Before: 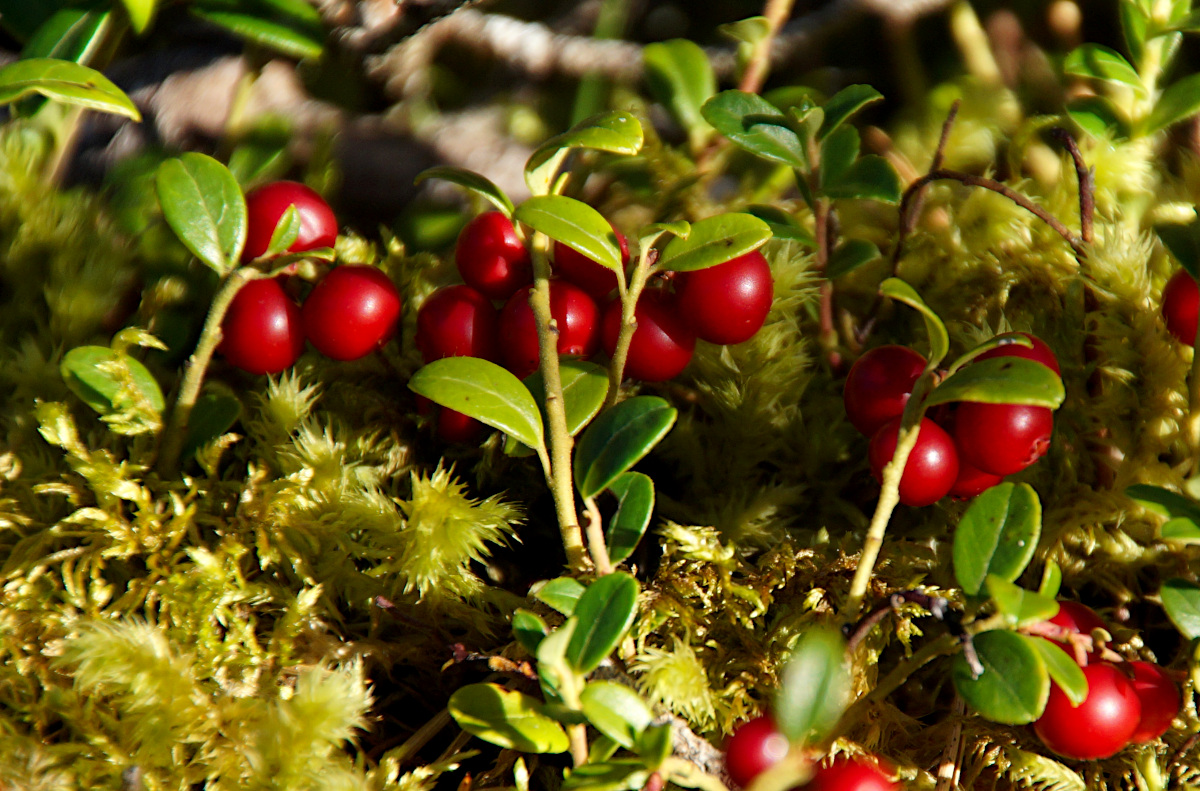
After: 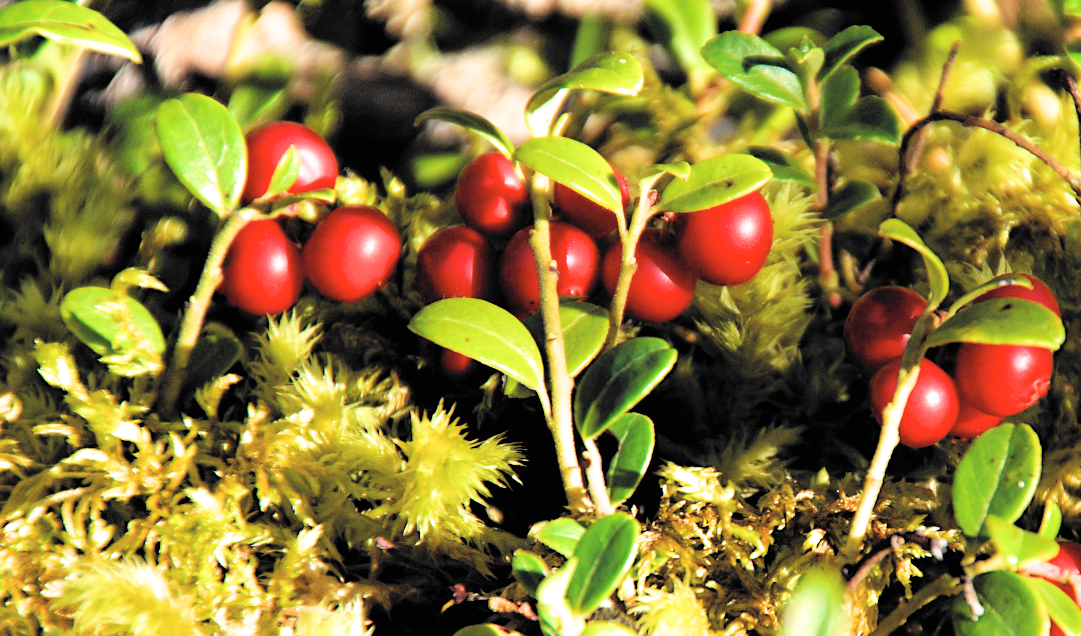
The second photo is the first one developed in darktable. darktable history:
crop: top 7.546%, right 9.87%, bottom 11.975%
contrast brightness saturation: brightness 0.154
exposure: black level correction 0, exposure 1.098 EV, compensate highlight preservation false
filmic rgb: black relative exposure -5.04 EV, white relative exposure 3.49 EV, threshold 3.06 EV, hardness 3.16, contrast 1.197, highlights saturation mix -31.41%, color science v6 (2022), enable highlight reconstruction true
